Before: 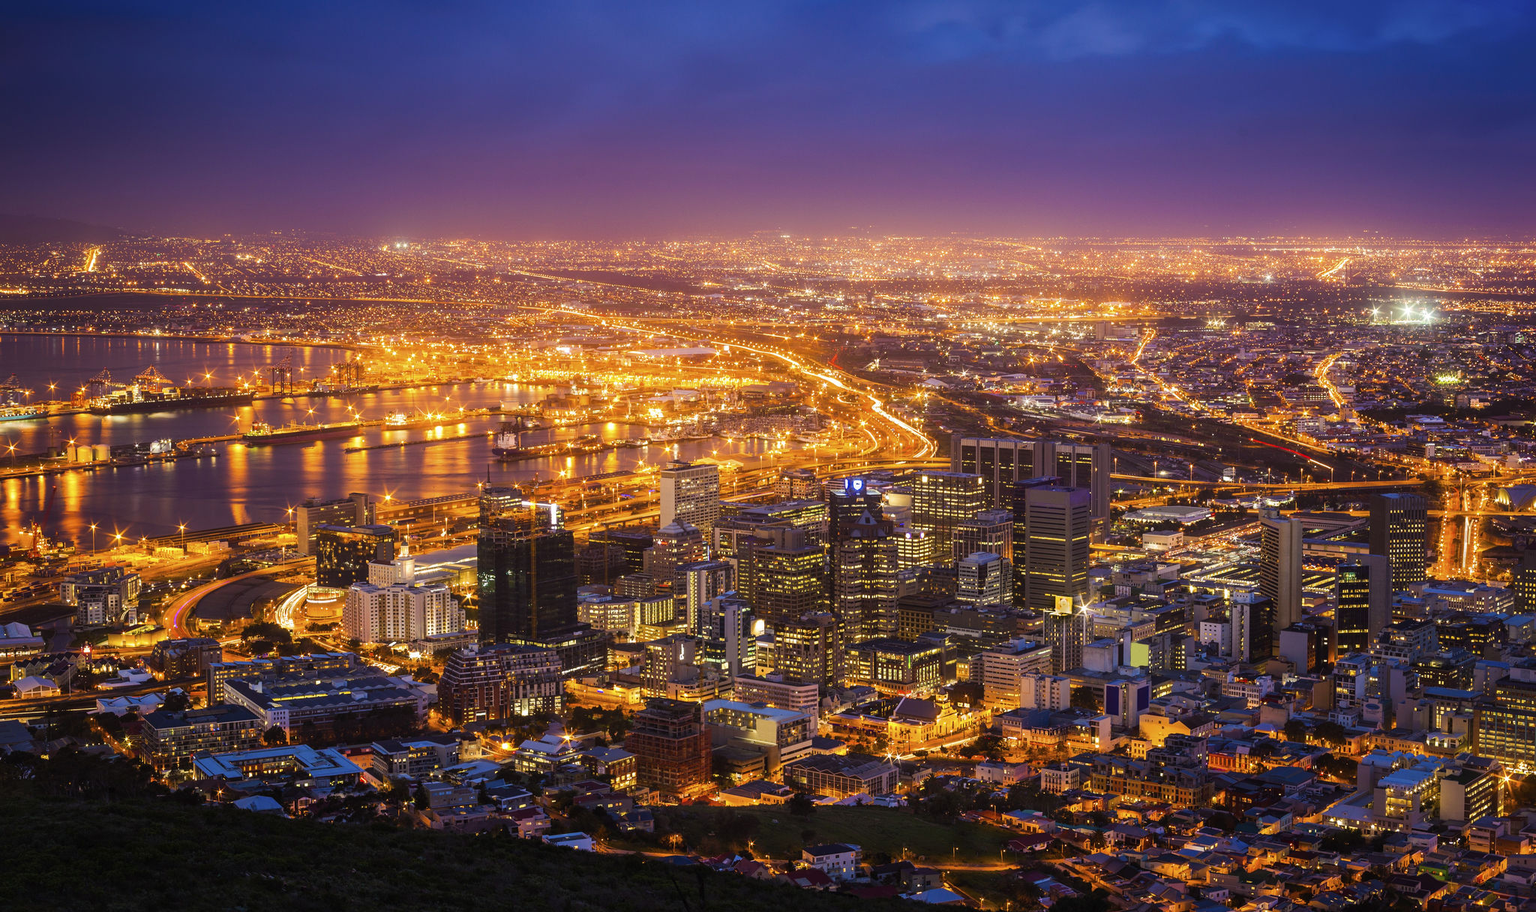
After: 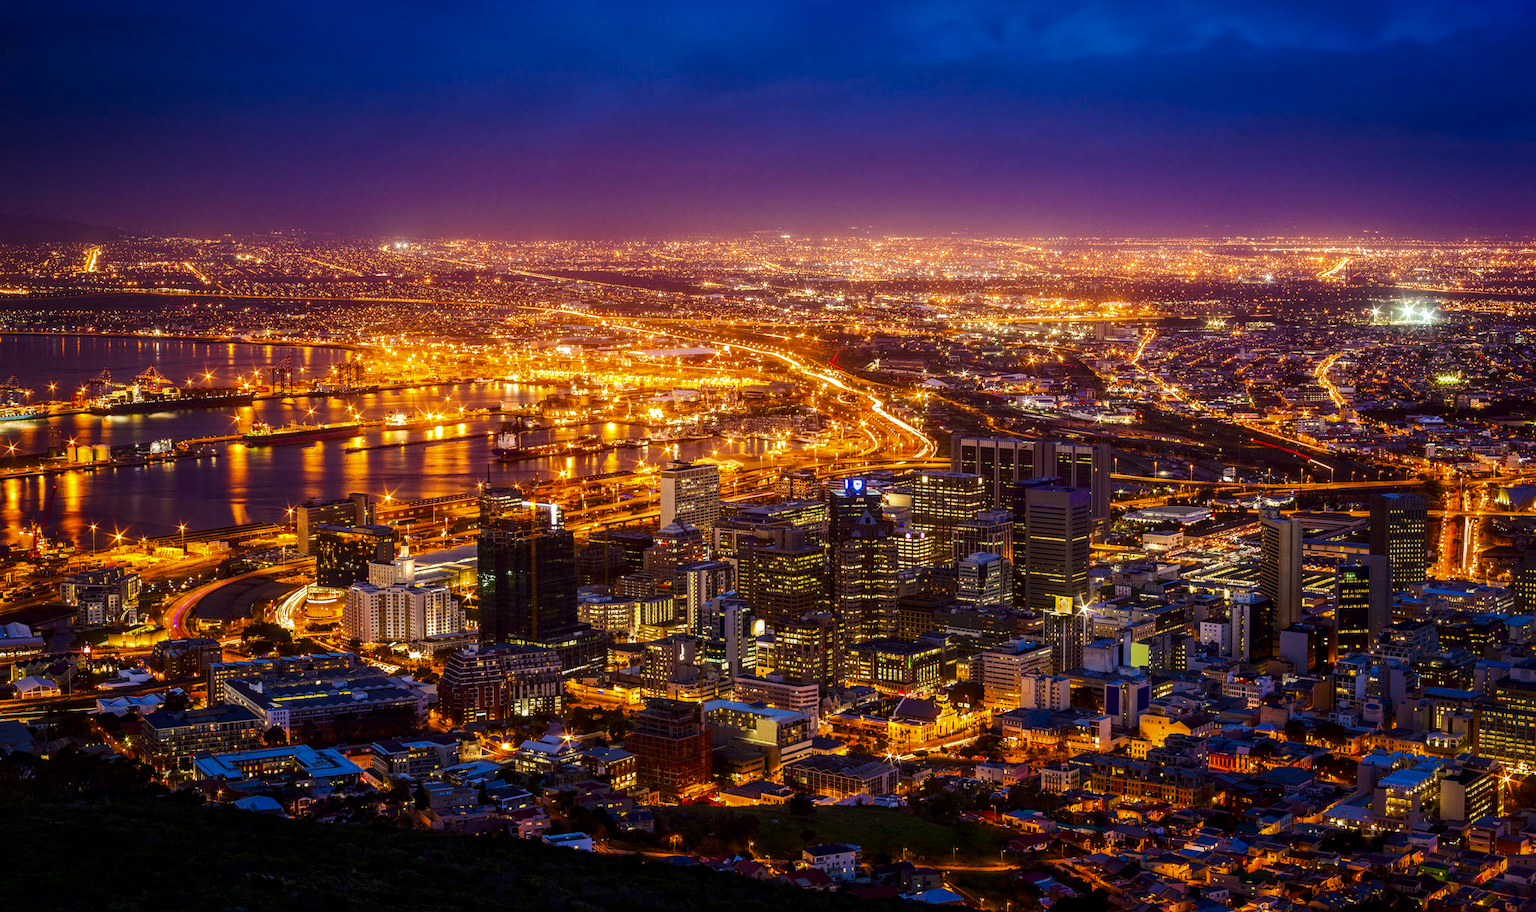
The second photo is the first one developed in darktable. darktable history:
contrast brightness saturation: contrast 0.118, brightness -0.116, saturation 0.196
haze removal: compatibility mode true, adaptive false
local contrast: on, module defaults
